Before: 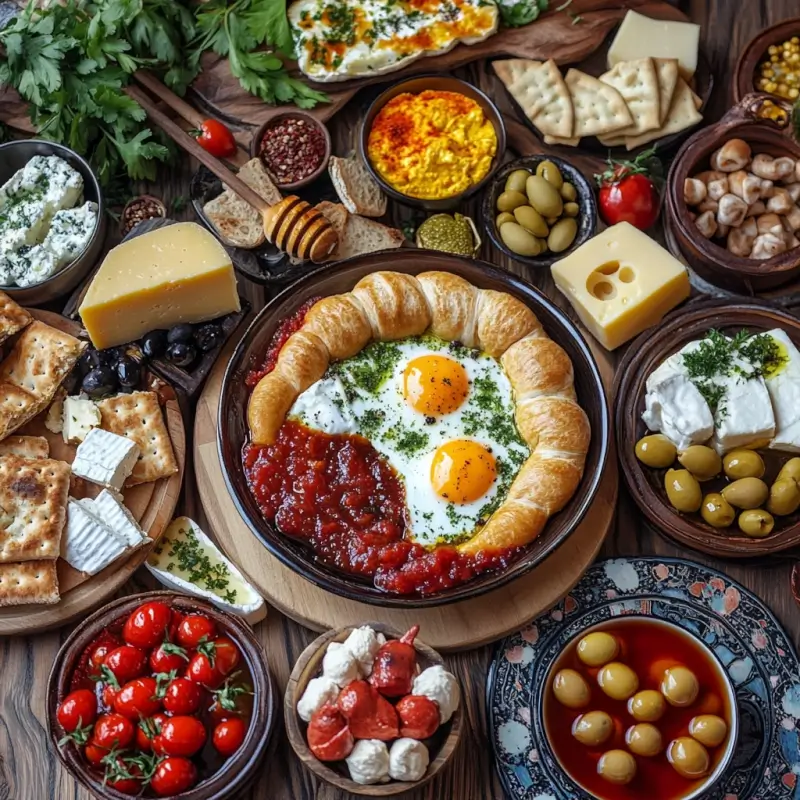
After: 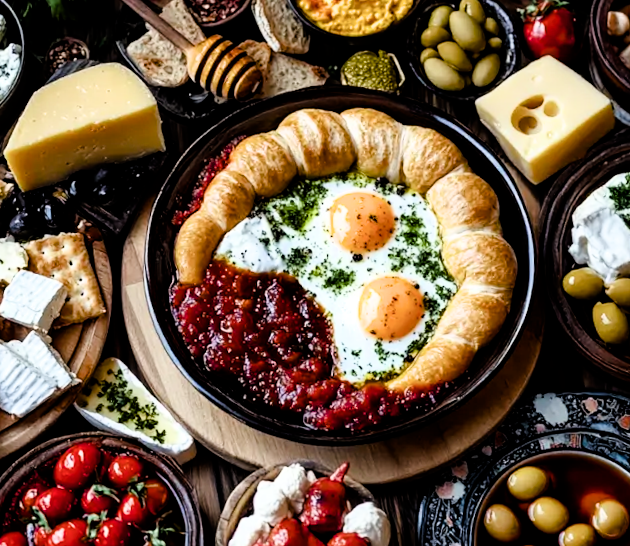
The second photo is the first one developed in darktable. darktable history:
rotate and perspective: rotation -4.25°, automatic cropping off
color balance rgb: perceptual saturation grading › global saturation 20%, perceptual saturation grading › highlights -25%, perceptual saturation grading › shadows 50%
crop and rotate: angle -3.37°, left 9.79%, top 20.73%, right 12.42%, bottom 11.82%
local contrast: mode bilateral grid, contrast 20, coarseness 50, detail 102%, midtone range 0.2
filmic rgb: black relative exposure -3.75 EV, white relative exposure 2.4 EV, dynamic range scaling -50%, hardness 3.42, latitude 30%, contrast 1.8
exposure: exposure 0 EV, compensate highlight preservation false
